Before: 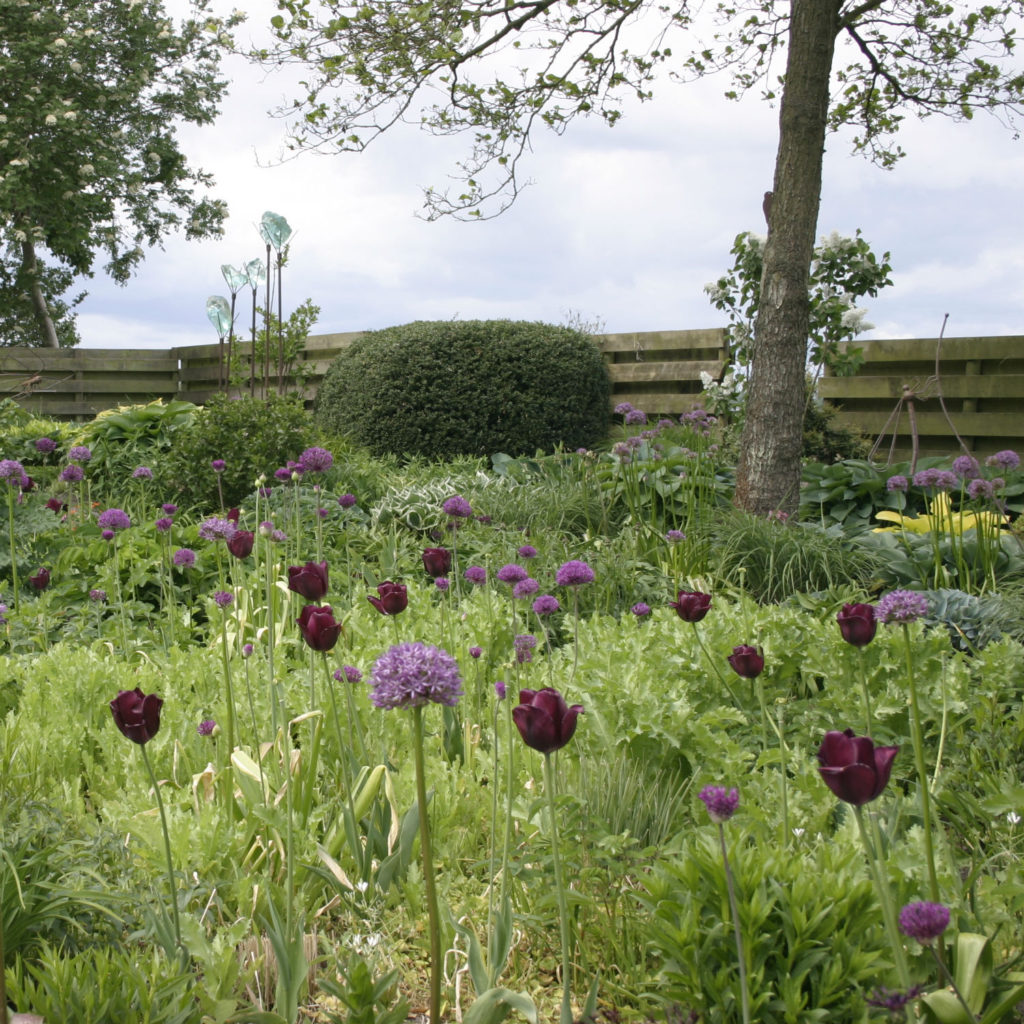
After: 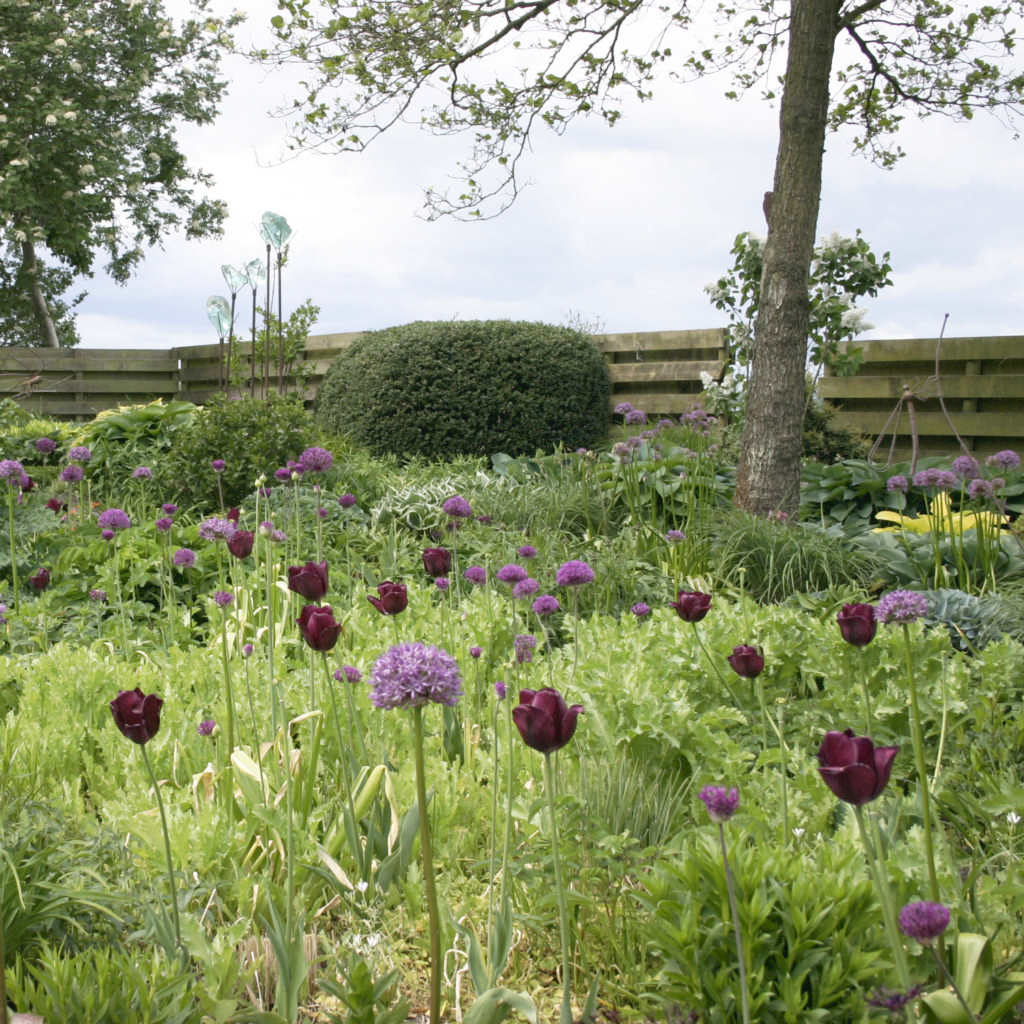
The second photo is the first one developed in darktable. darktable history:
tone curve: curves: ch0 [(0, 0) (0.003, 0.032) (0.011, 0.033) (0.025, 0.036) (0.044, 0.046) (0.069, 0.069) (0.1, 0.108) (0.136, 0.157) (0.177, 0.208) (0.224, 0.256) (0.277, 0.313) (0.335, 0.379) (0.399, 0.444) (0.468, 0.514) (0.543, 0.595) (0.623, 0.687) (0.709, 0.772) (0.801, 0.854) (0.898, 0.933) (1, 1)], preserve colors none
